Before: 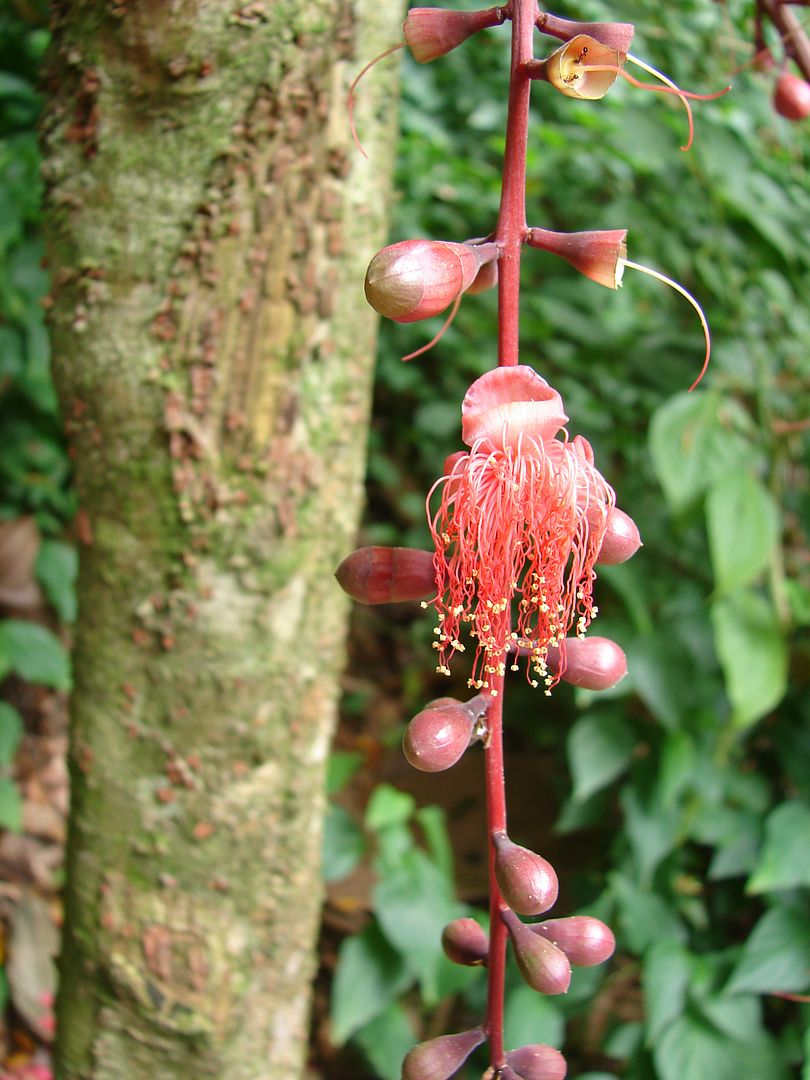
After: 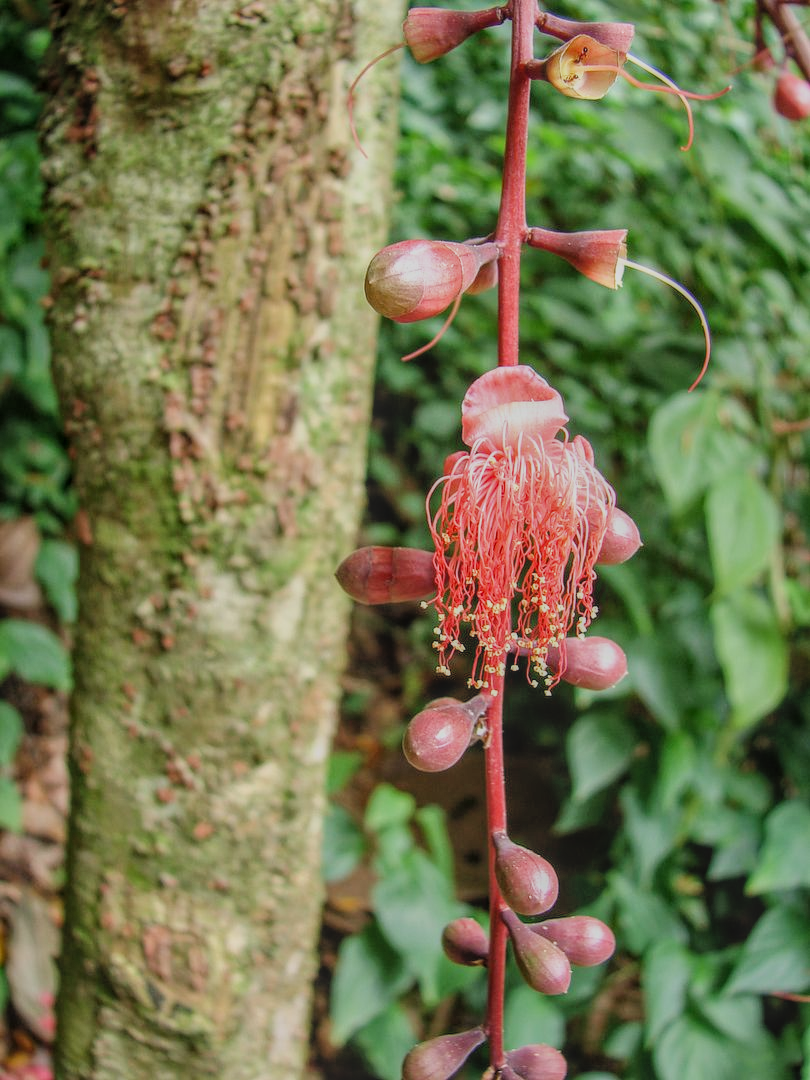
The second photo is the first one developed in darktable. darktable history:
local contrast: highlights 67%, shadows 34%, detail 166%, midtone range 0.2
filmic rgb: black relative exposure -7.65 EV, white relative exposure 4.56 EV, threshold 3.05 EV, hardness 3.61, iterations of high-quality reconstruction 0, enable highlight reconstruction true
